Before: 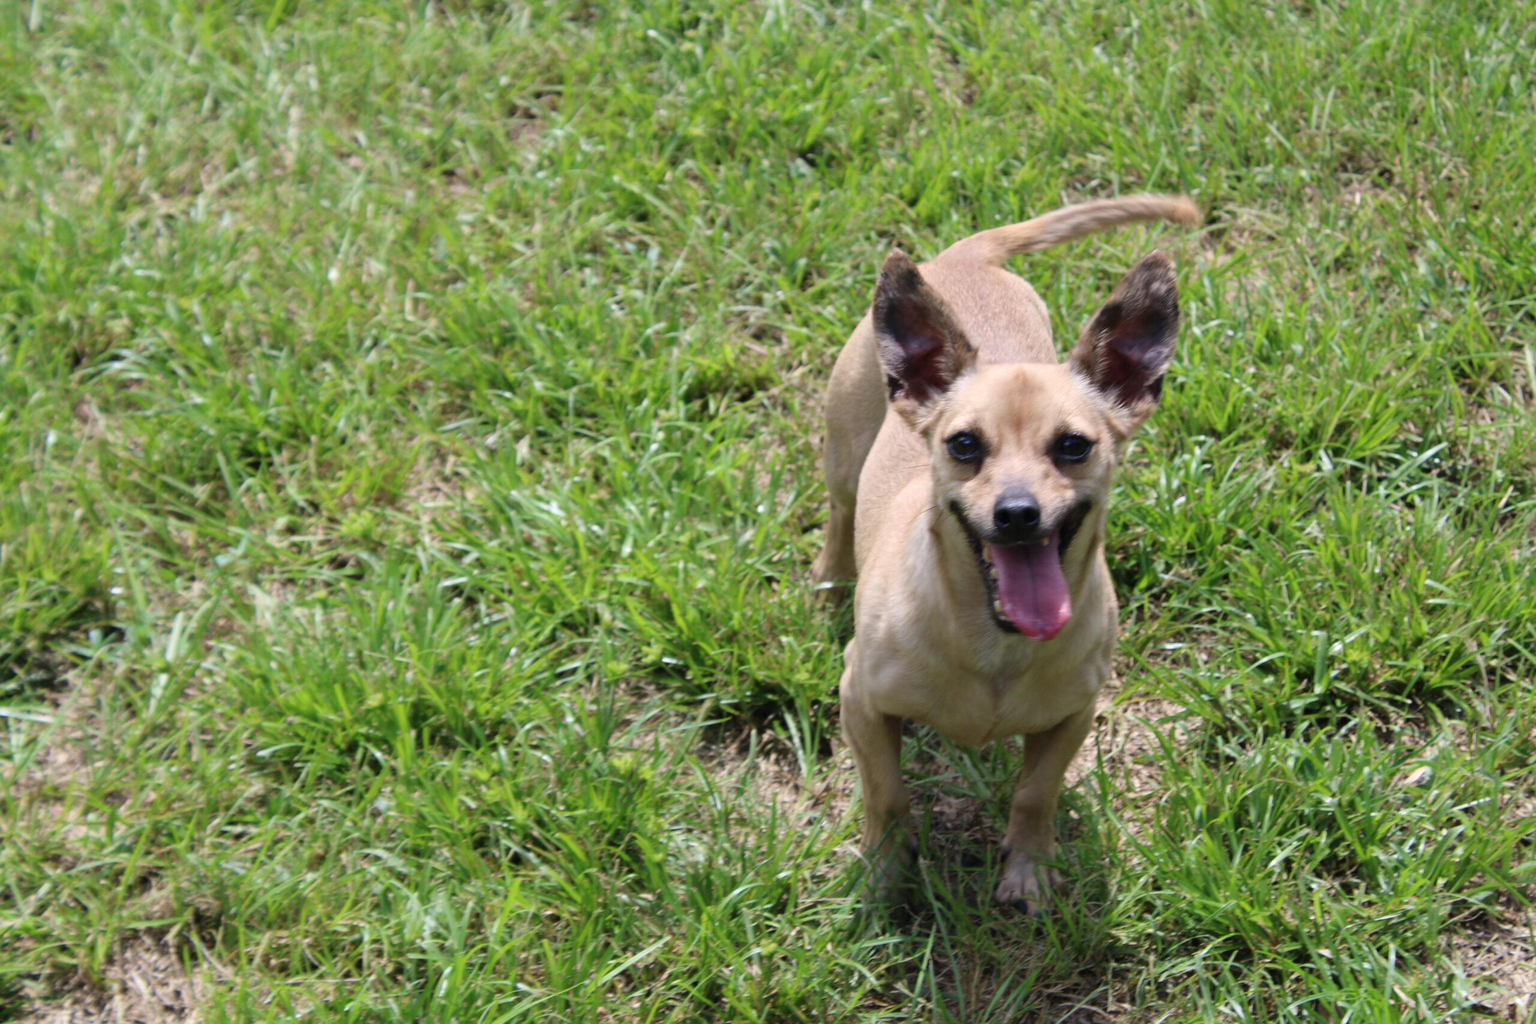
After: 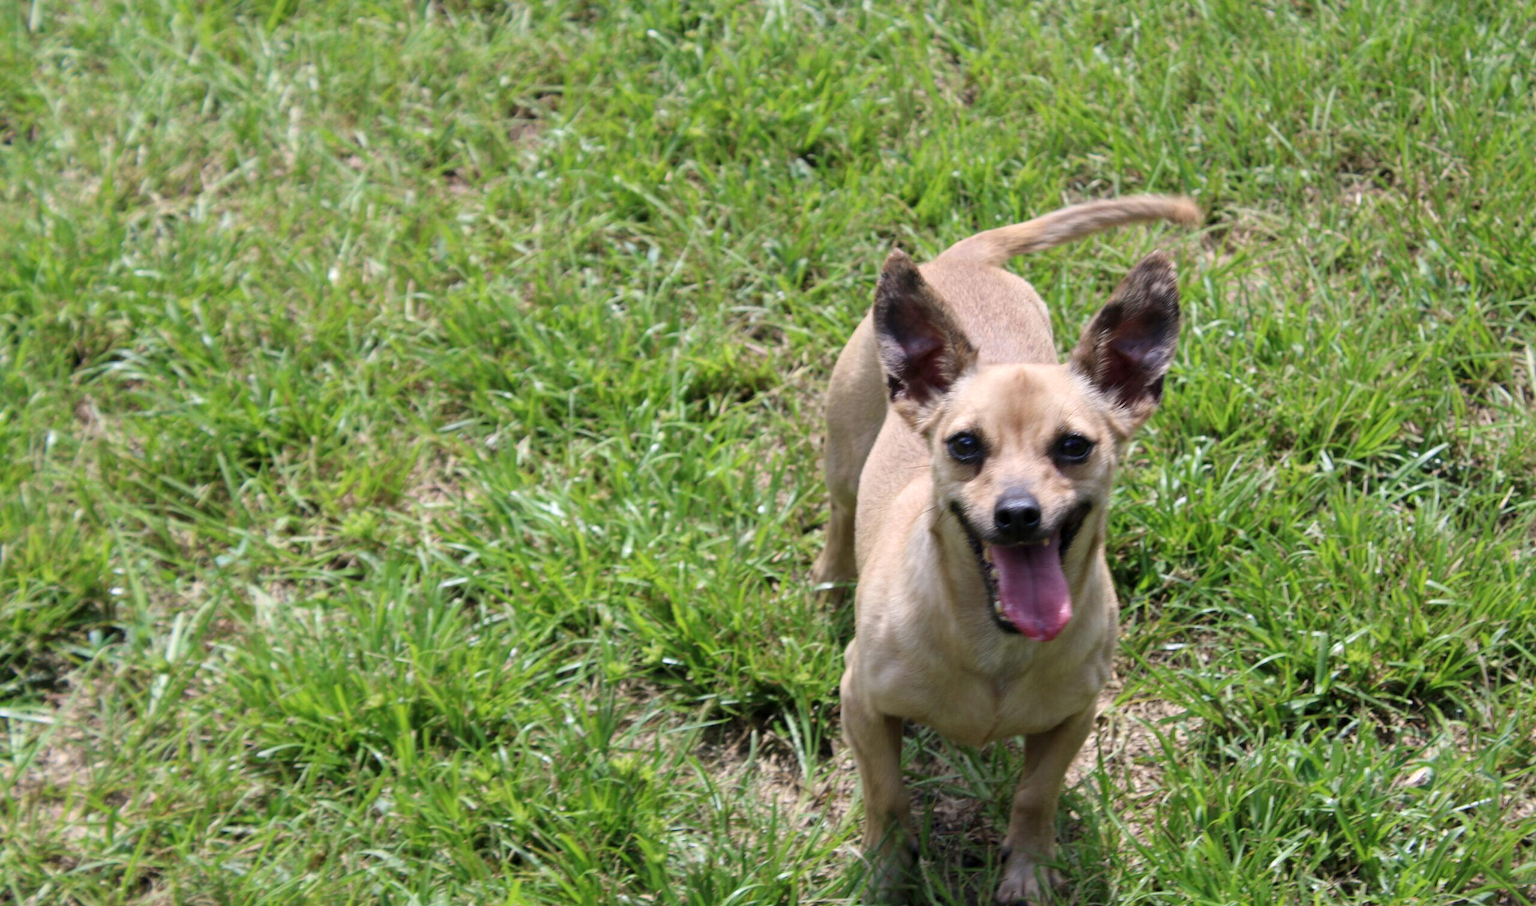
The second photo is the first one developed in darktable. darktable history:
local contrast: highlights 102%, shadows 101%, detail 119%, midtone range 0.2
crop and rotate: top 0%, bottom 11.488%
